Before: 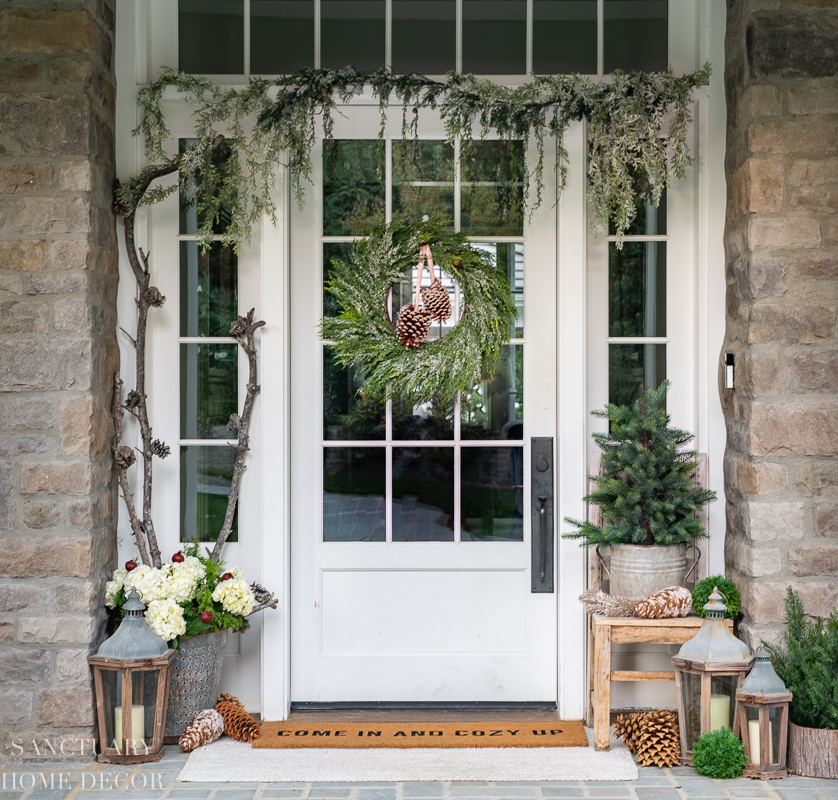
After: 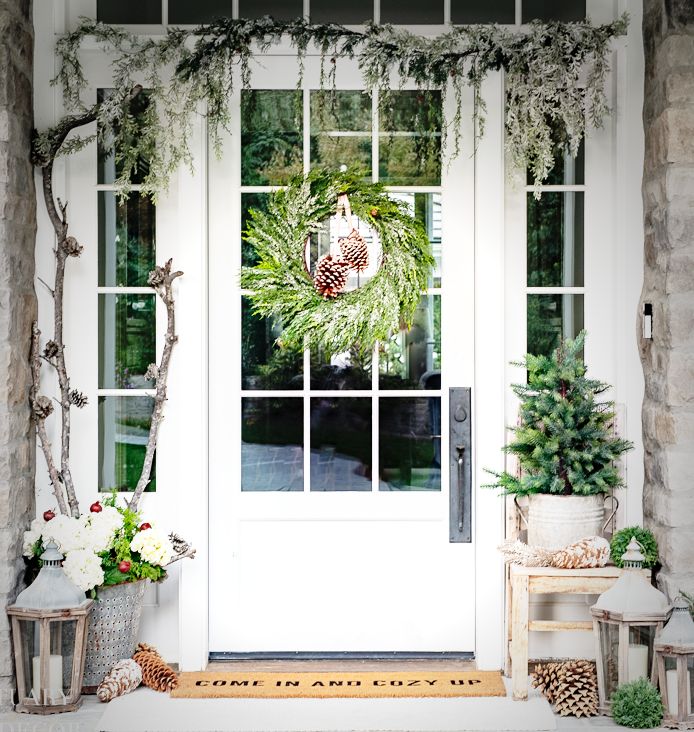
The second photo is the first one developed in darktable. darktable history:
vignetting: fall-off start 64.63%, center (-0.034, 0.148), width/height ratio 0.881
crop: left 9.807%, top 6.259%, right 7.334%, bottom 2.177%
base curve: curves: ch0 [(0, 0) (0.028, 0.03) (0.105, 0.232) (0.387, 0.748) (0.754, 0.968) (1, 1)], fusion 1, exposure shift 0.576, preserve colors none
